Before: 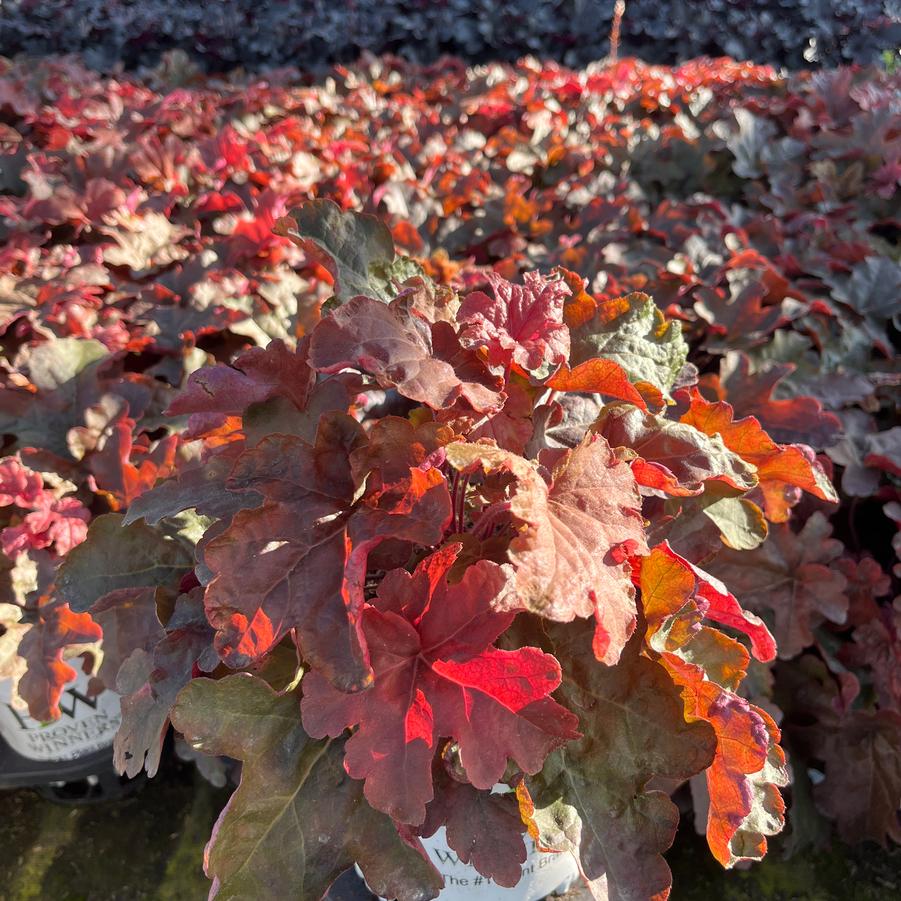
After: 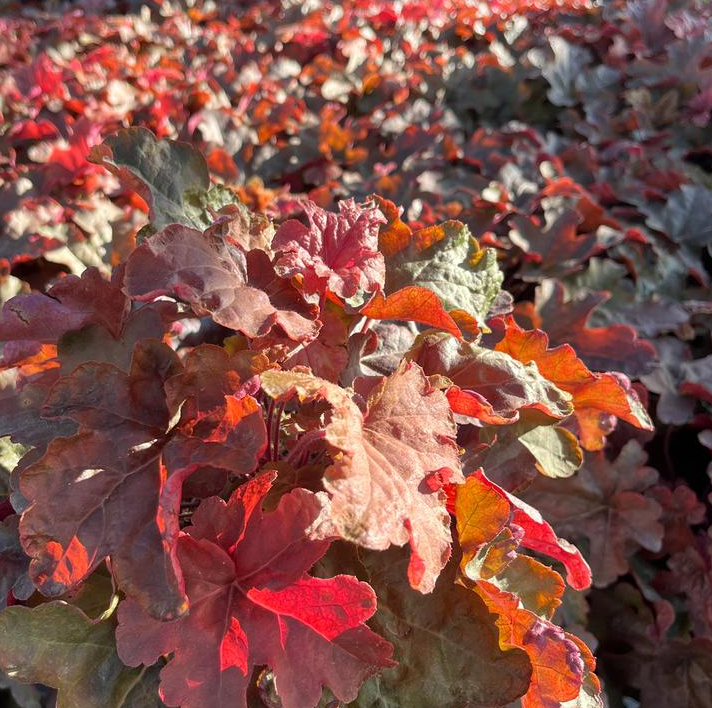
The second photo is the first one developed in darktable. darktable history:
crop and rotate: left 20.613%, top 8.014%, right 0.36%, bottom 13.326%
